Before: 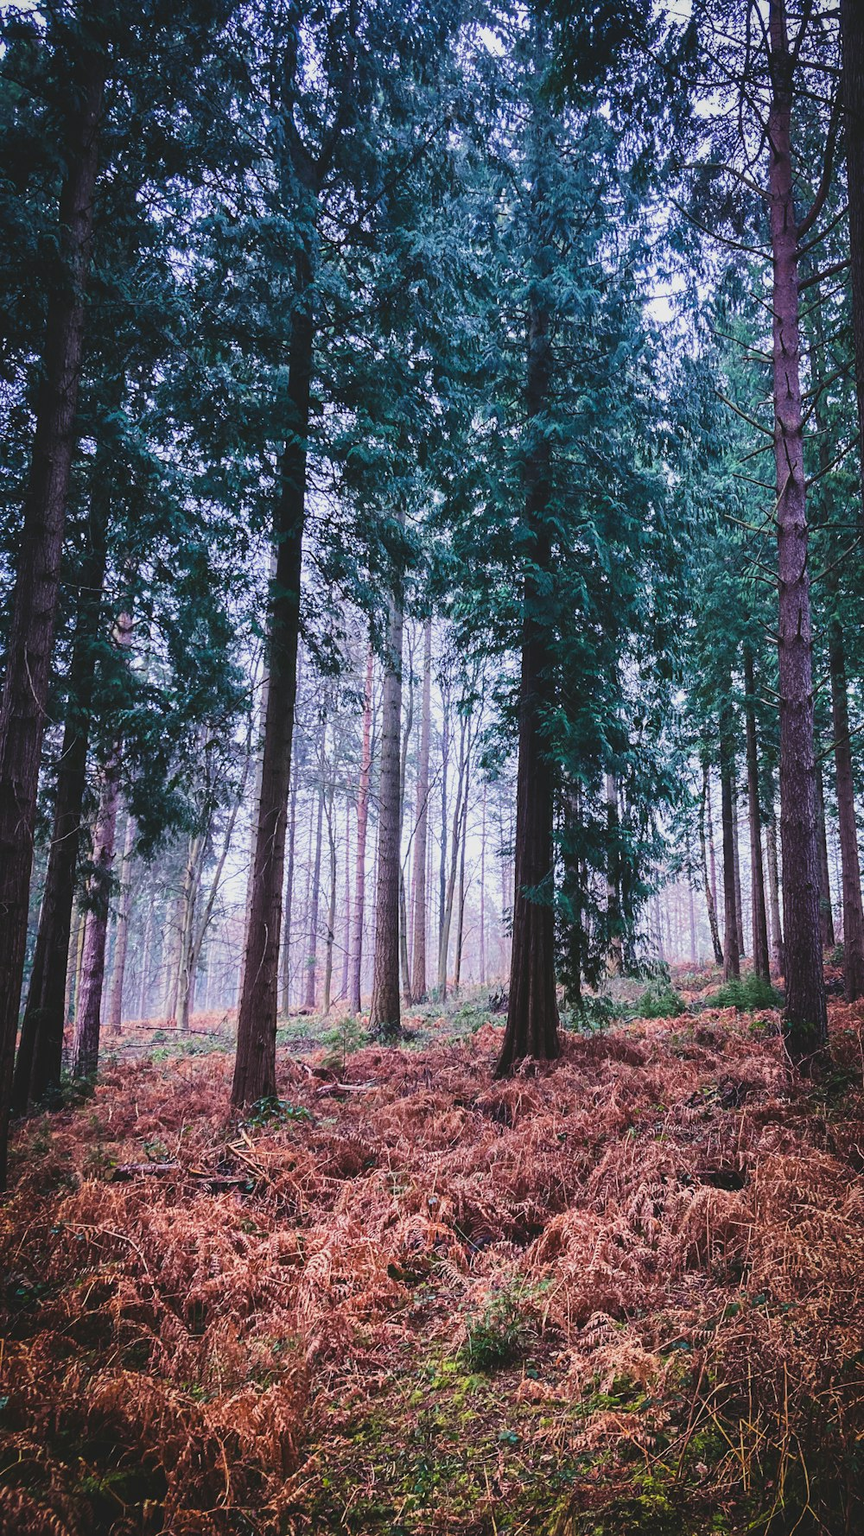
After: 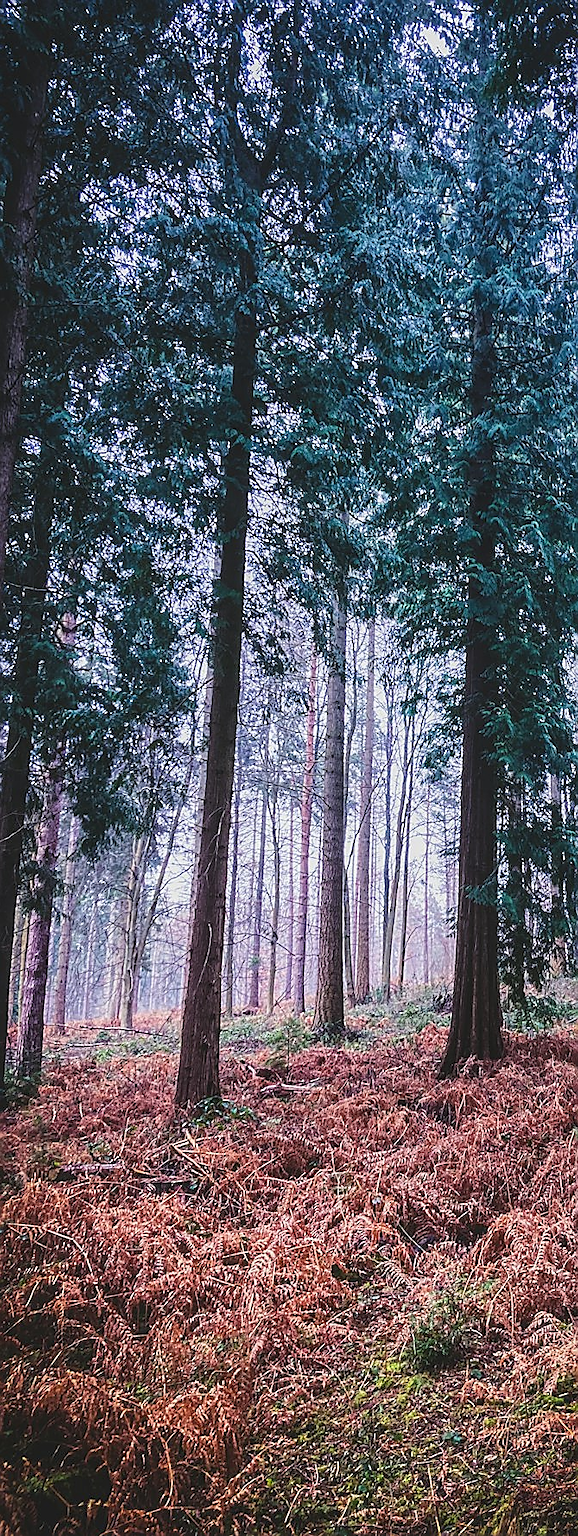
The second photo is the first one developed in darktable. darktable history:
local contrast: on, module defaults
crop and rotate: left 6.554%, right 26.439%
sharpen: radius 1.358, amount 1.236, threshold 0.67
